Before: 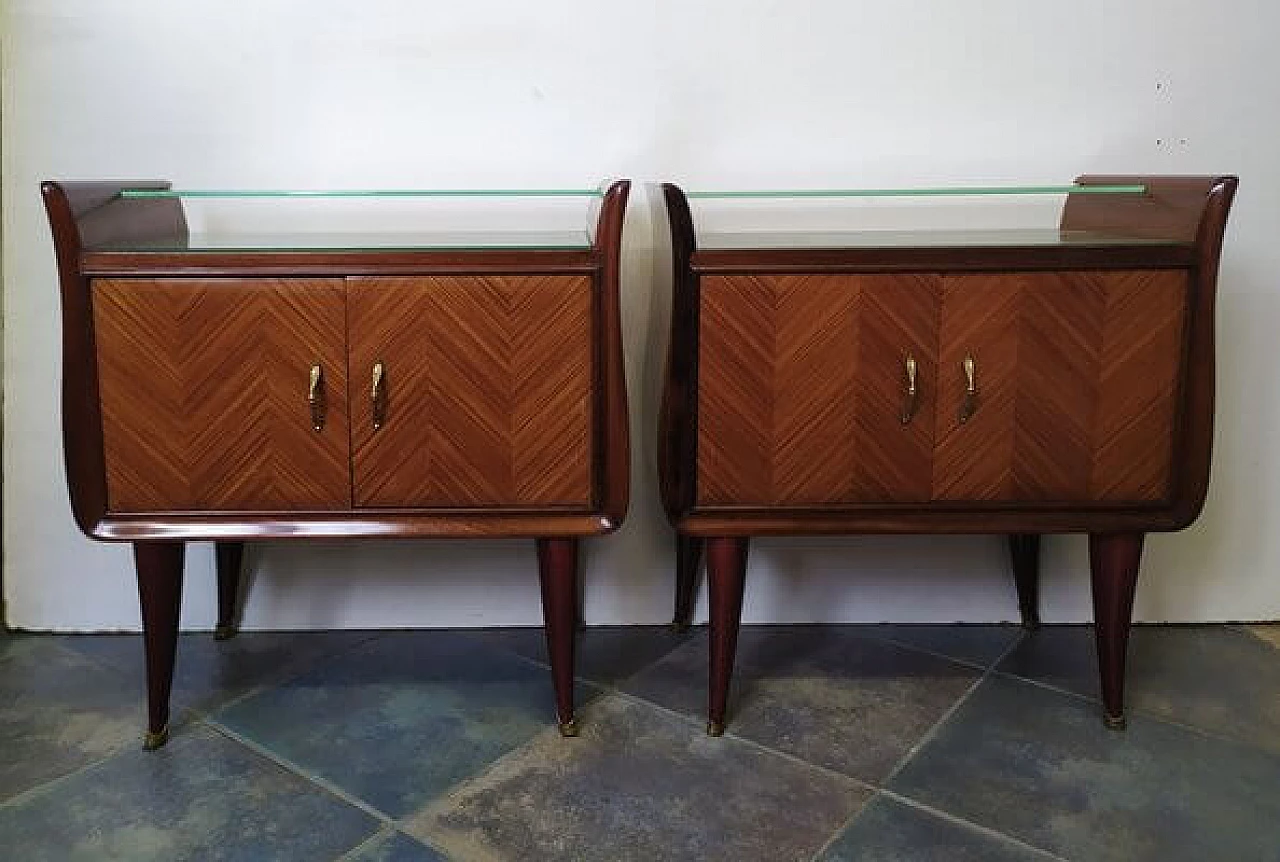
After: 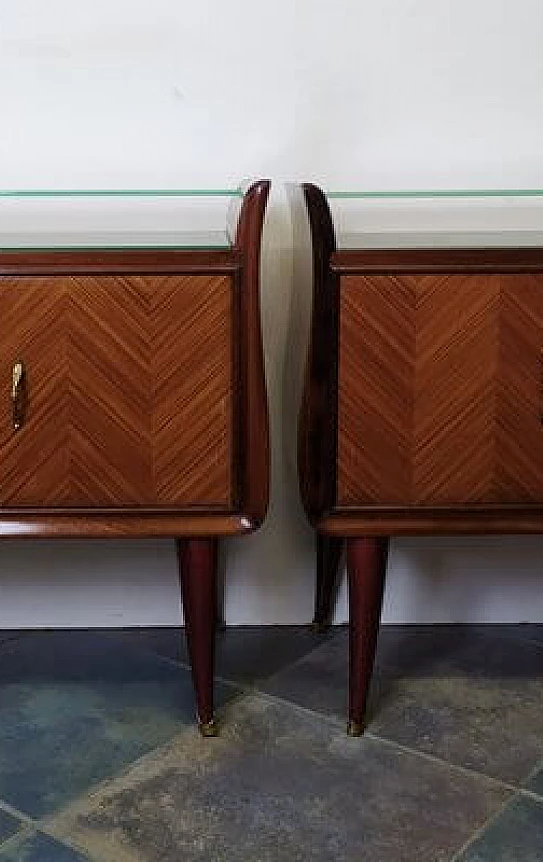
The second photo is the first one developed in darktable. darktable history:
exposure: black level correction 0.002, exposure -0.101 EV, compensate highlight preservation false
crop: left 28.161%, right 29.386%
